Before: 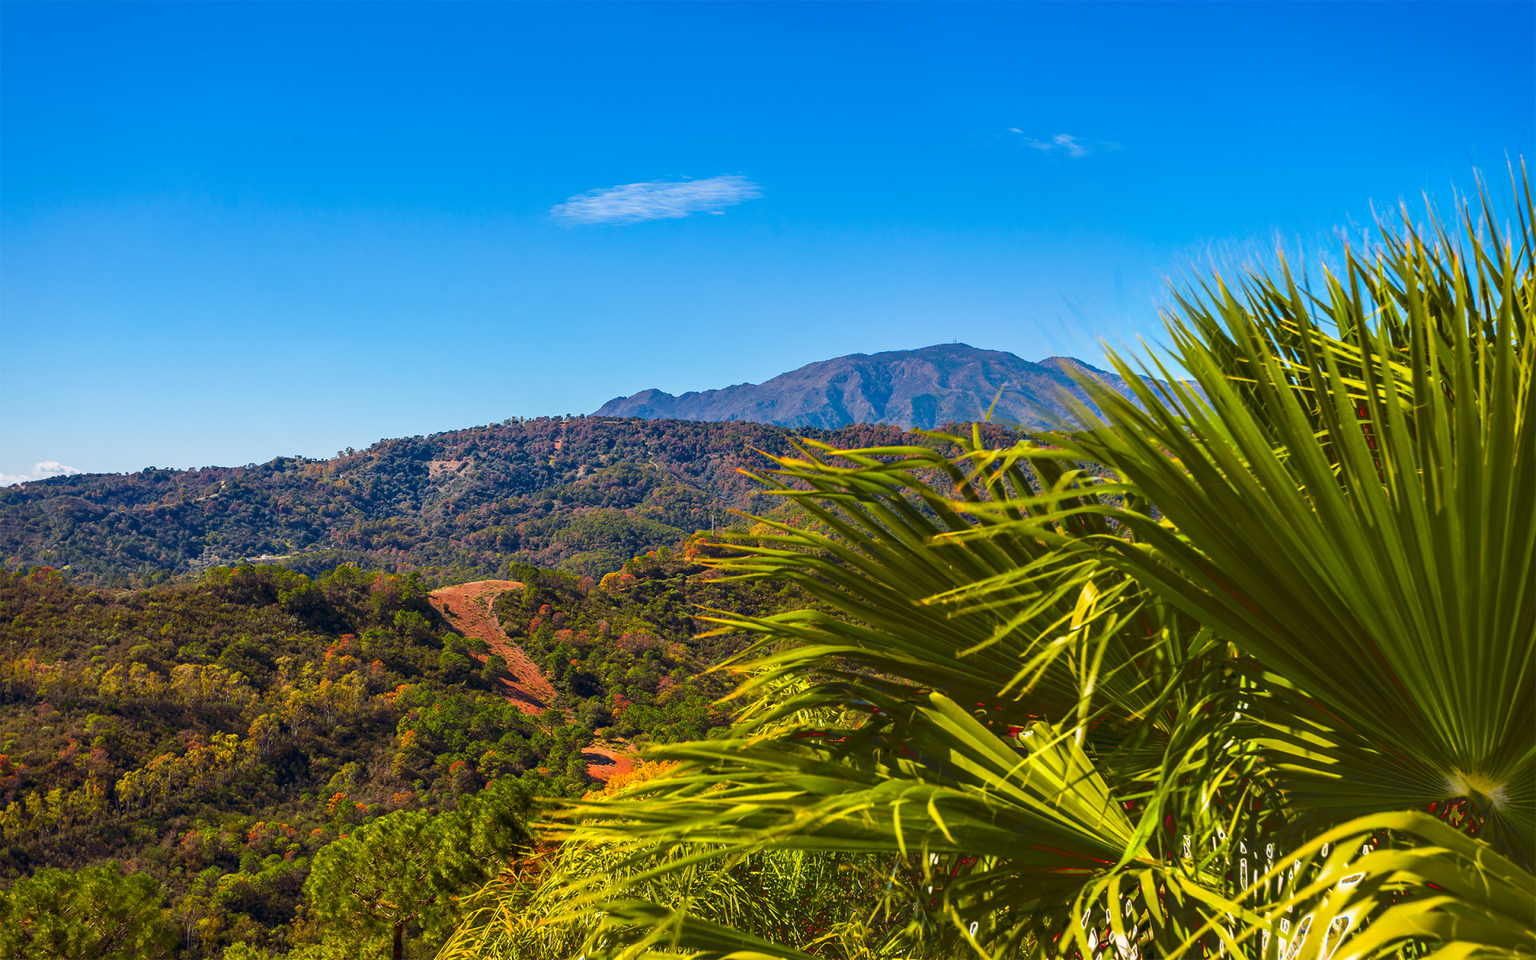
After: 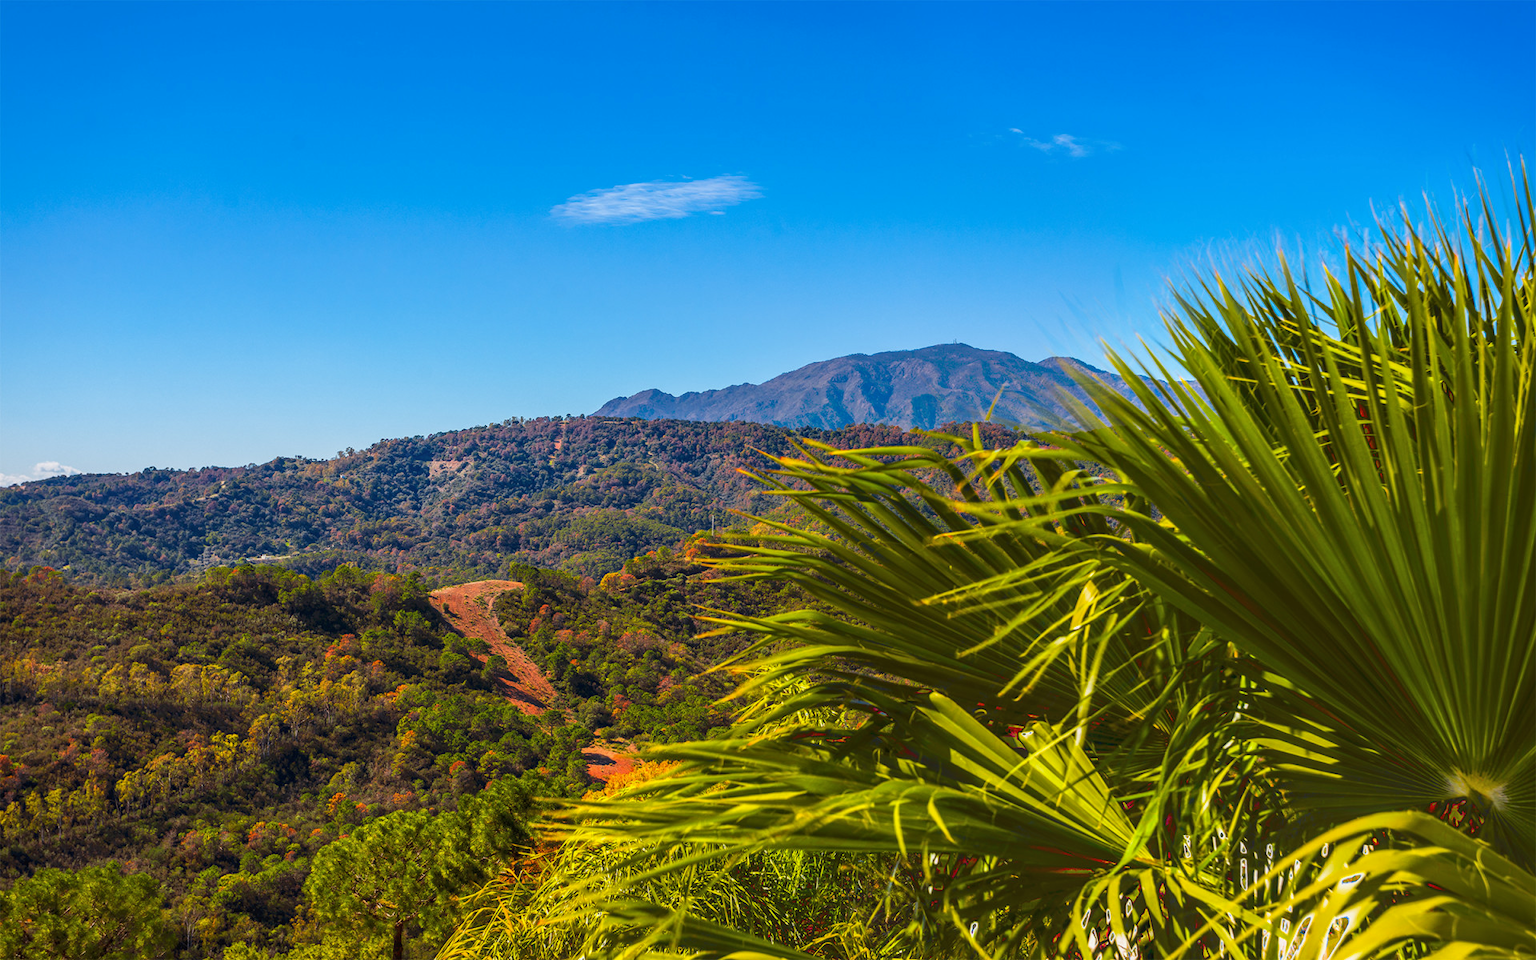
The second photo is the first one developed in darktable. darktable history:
local contrast: detail 110%
exposure: compensate exposure bias true, compensate highlight preservation false
